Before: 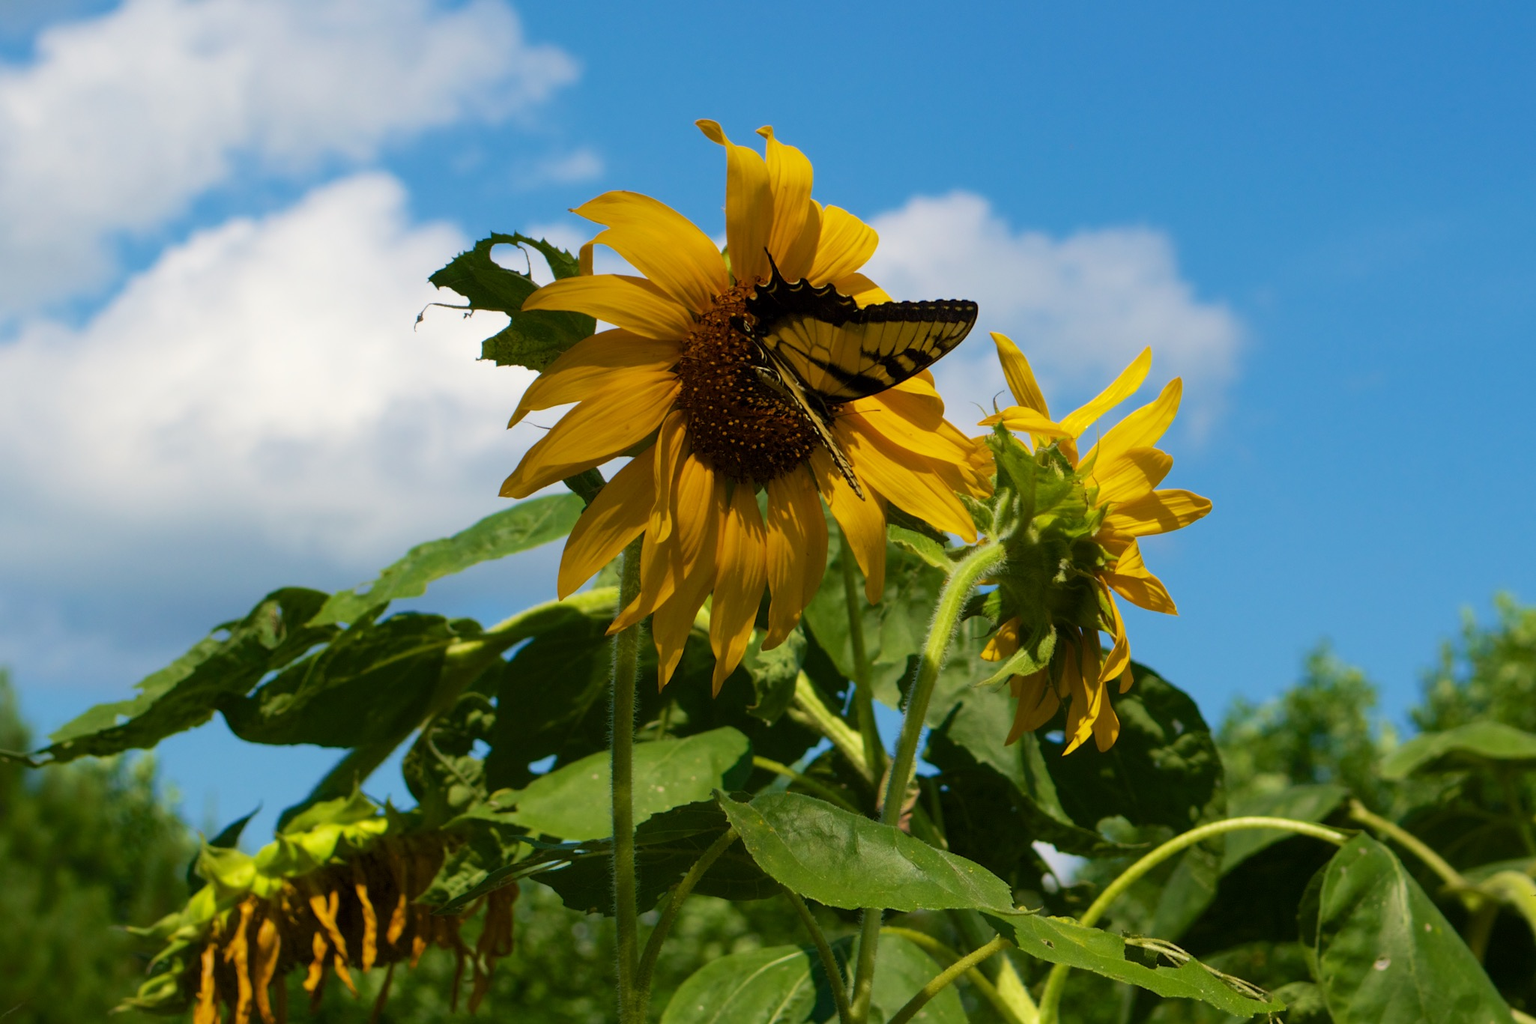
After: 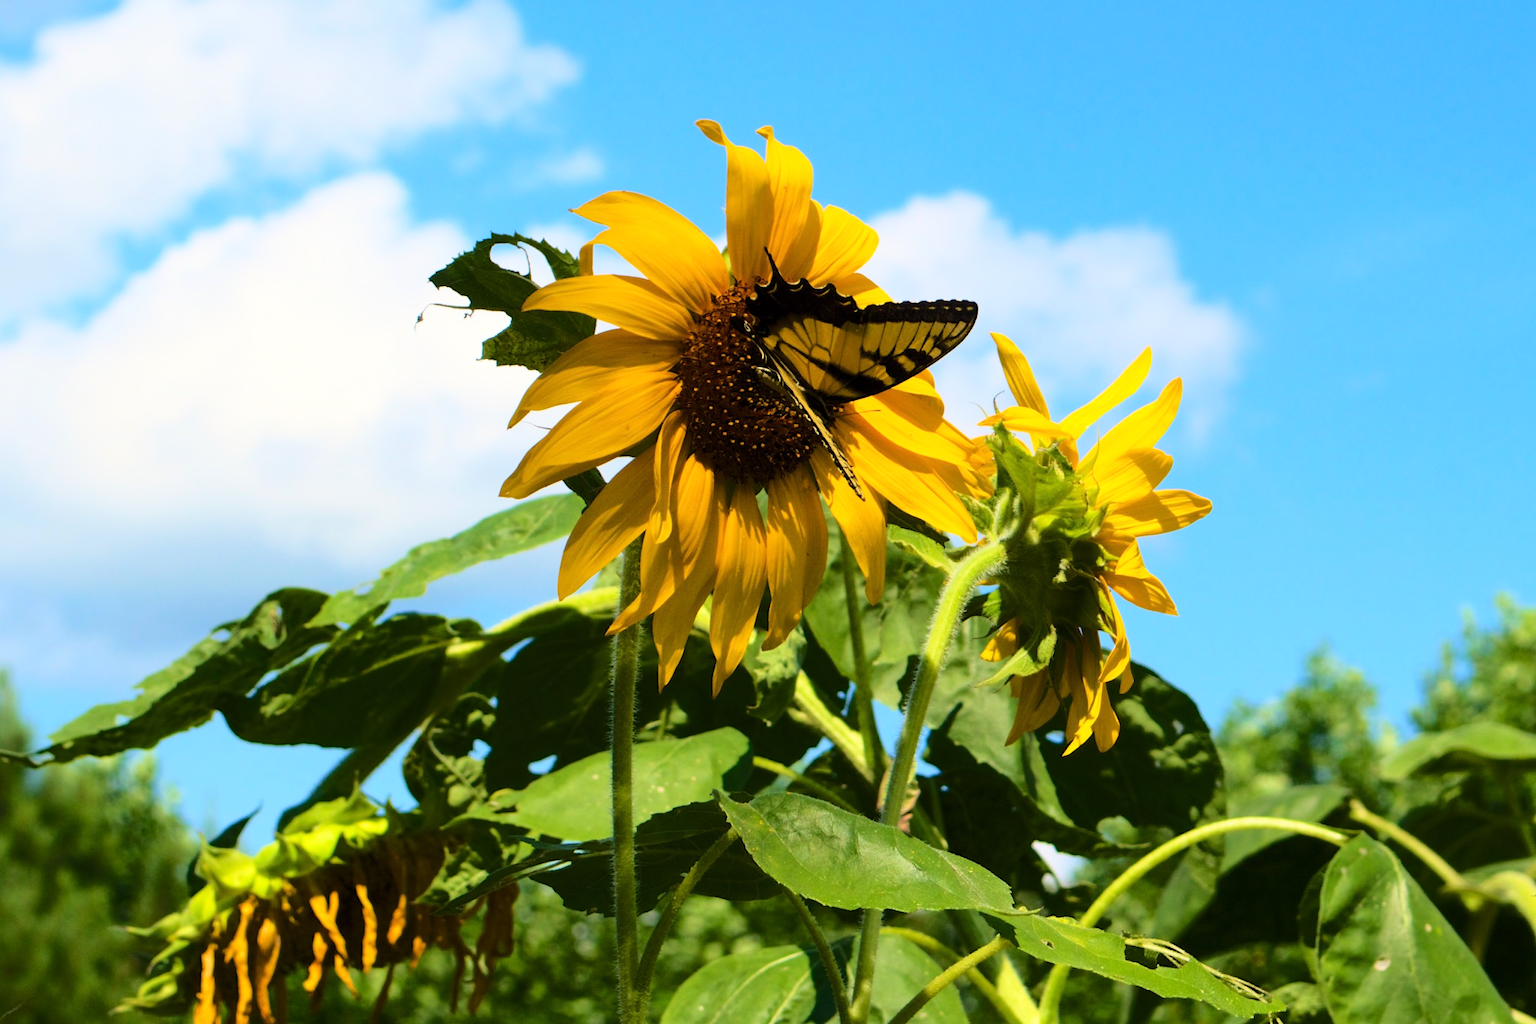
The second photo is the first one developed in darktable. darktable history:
base curve: curves: ch0 [(0, 0) (0.032, 0.037) (0.105, 0.228) (0.435, 0.76) (0.856, 0.983) (1, 1)]
